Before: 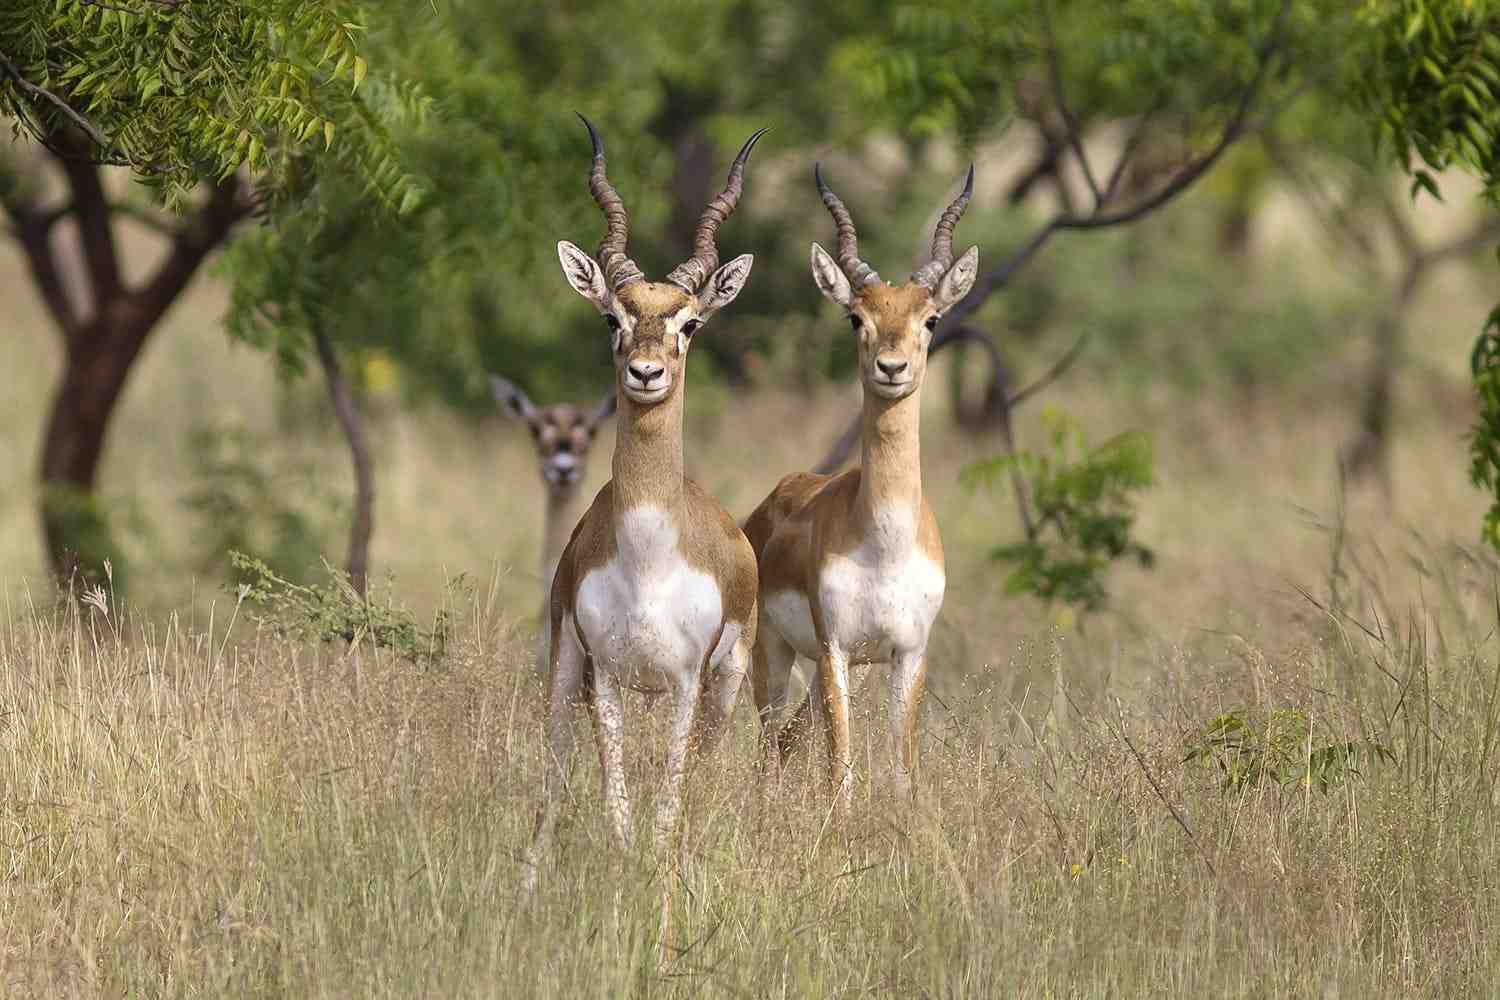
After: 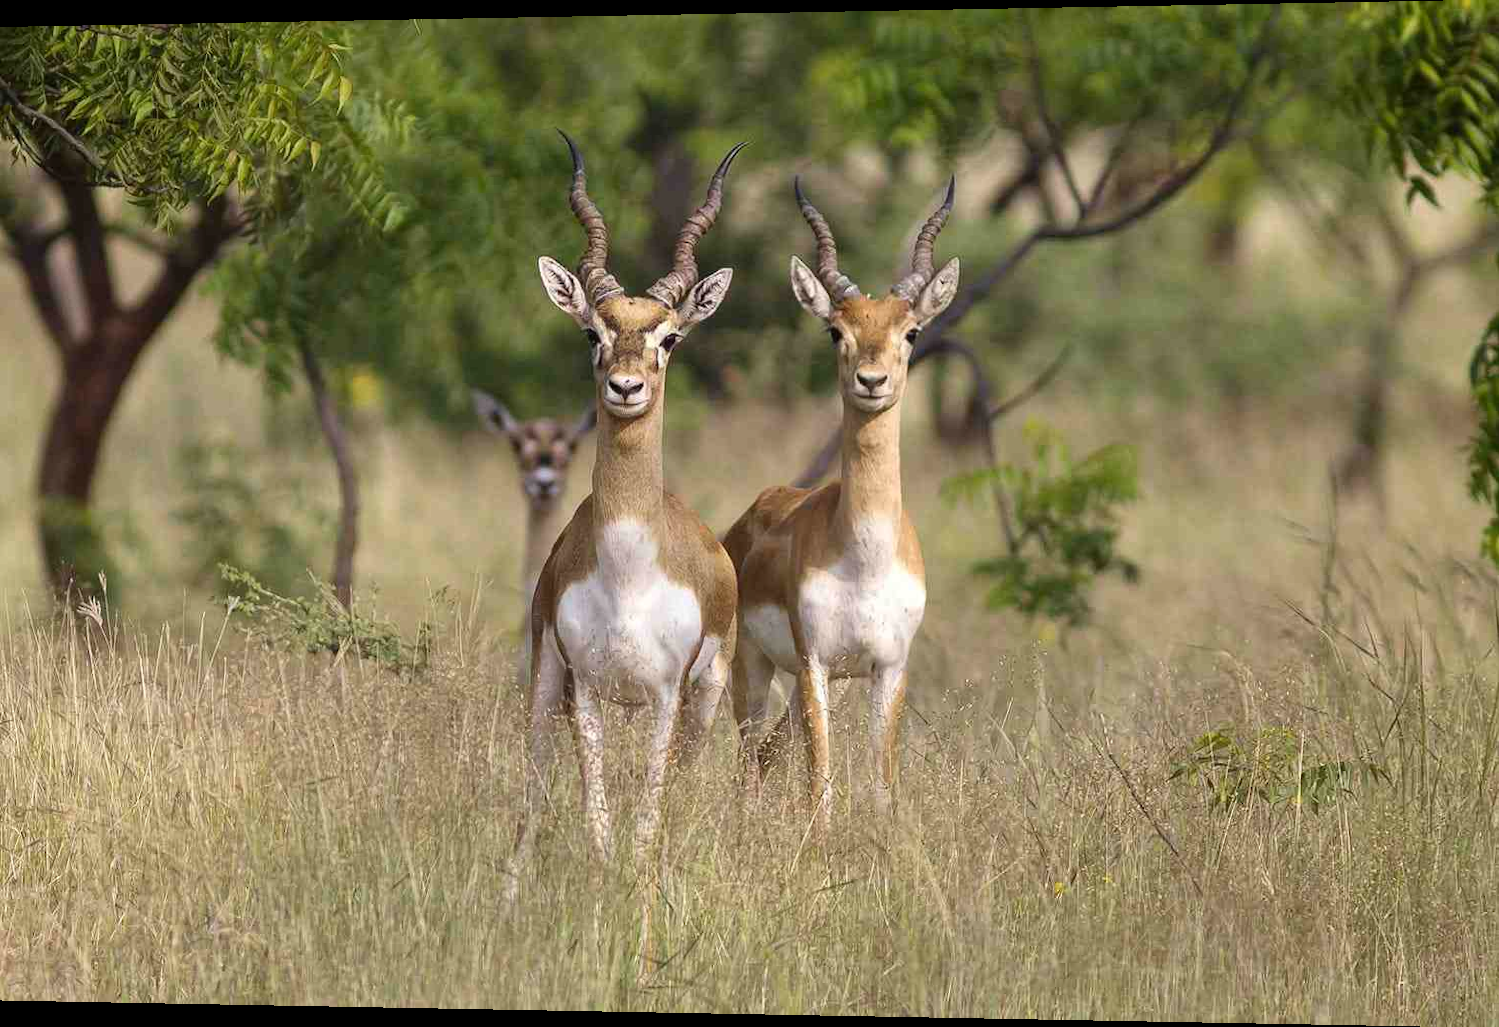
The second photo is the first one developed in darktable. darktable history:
color zones: curves: ch1 [(0, 0.523) (0.143, 0.545) (0.286, 0.52) (0.429, 0.506) (0.571, 0.503) (0.714, 0.503) (0.857, 0.508) (1, 0.523)]
rotate and perspective: lens shift (horizontal) -0.055, automatic cropping off
